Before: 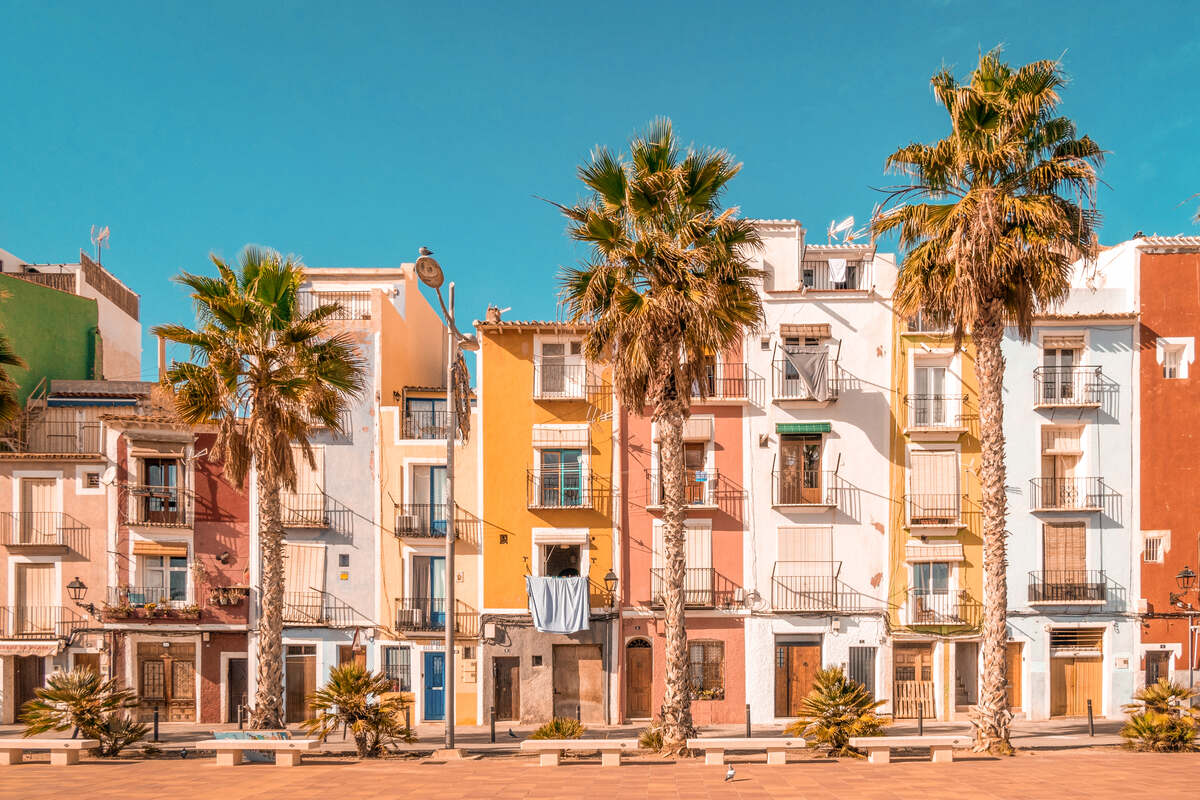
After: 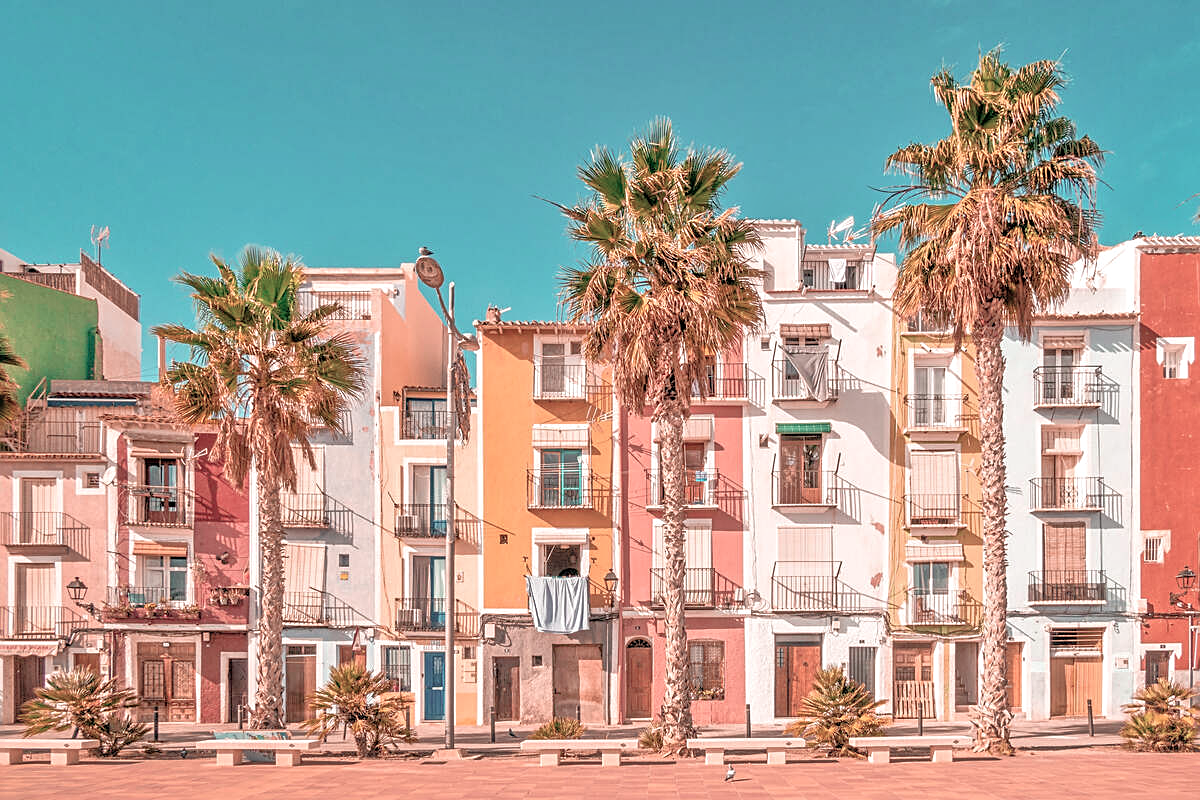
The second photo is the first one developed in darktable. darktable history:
color contrast: blue-yellow contrast 0.62
sharpen: on, module defaults
tone equalizer: -7 EV 0.15 EV, -6 EV 0.6 EV, -5 EV 1.15 EV, -4 EV 1.33 EV, -3 EV 1.15 EV, -2 EV 0.6 EV, -1 EV 0.15 EV, mask exposure compensation -0.5 EV
